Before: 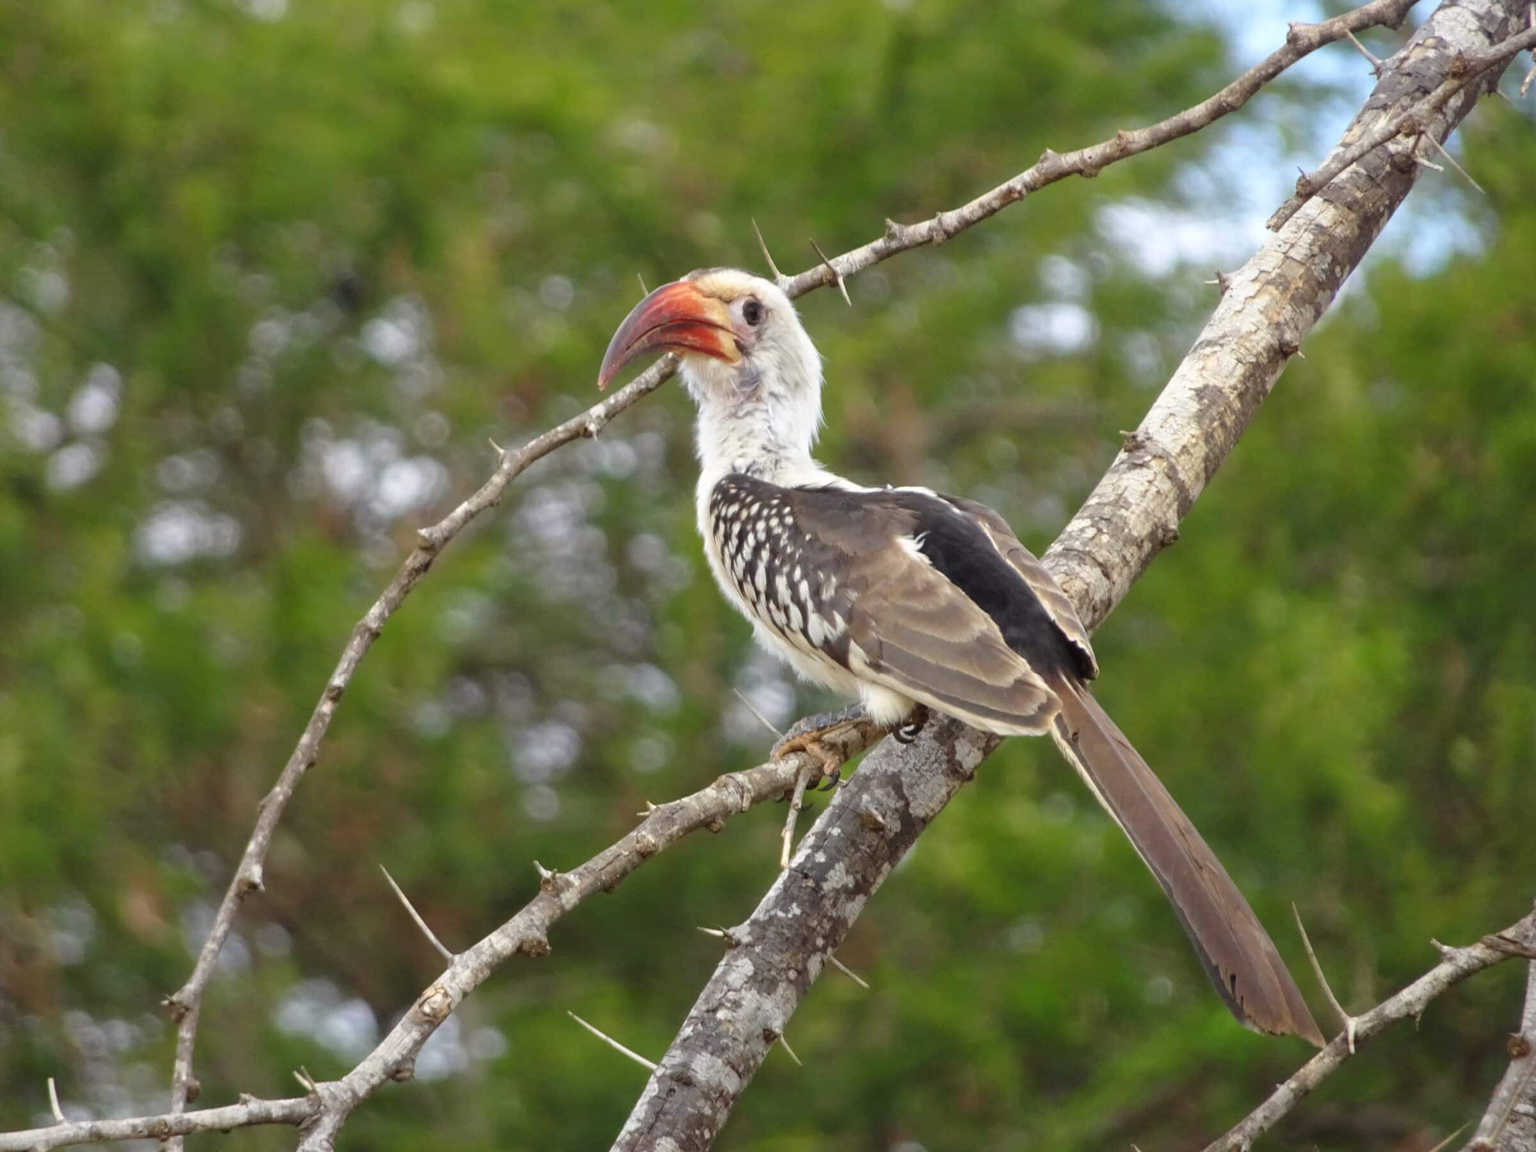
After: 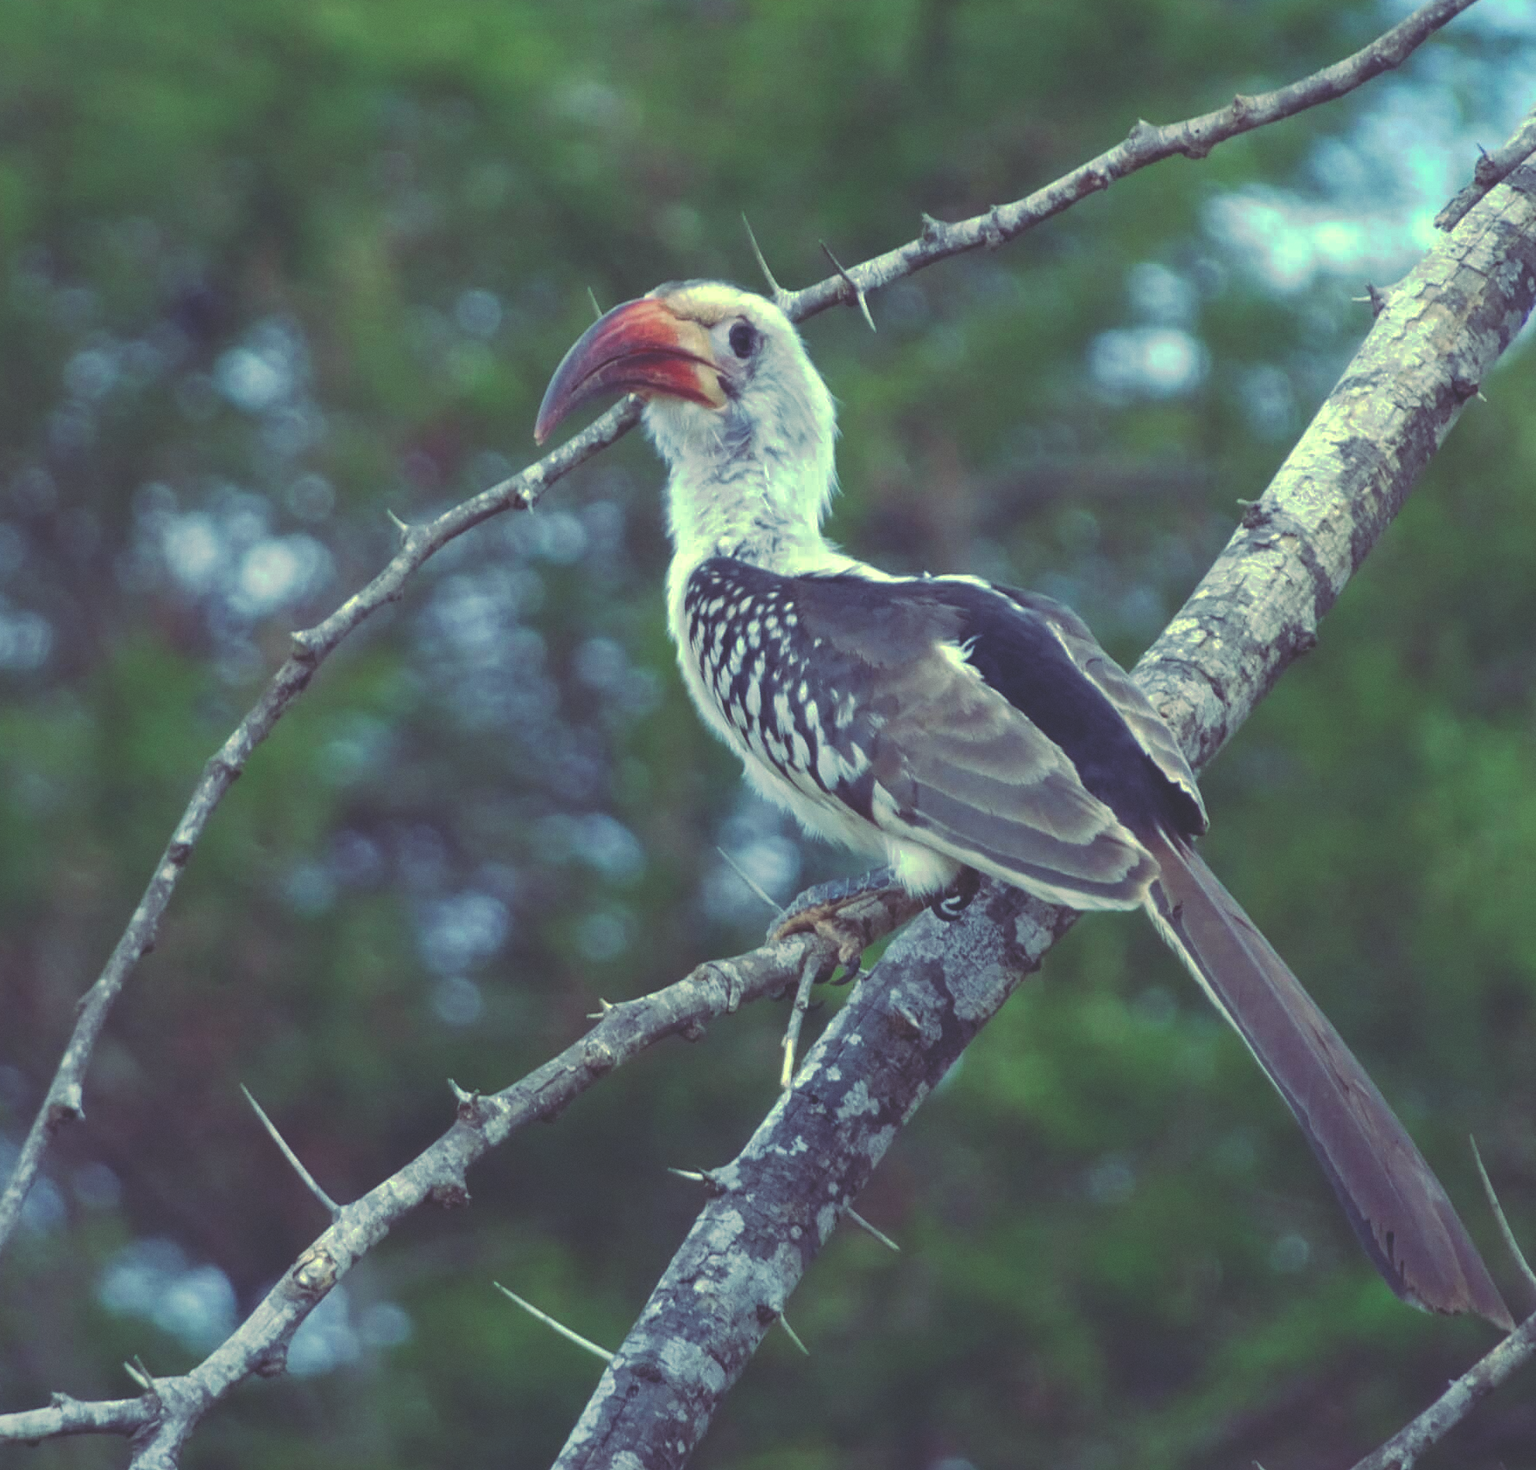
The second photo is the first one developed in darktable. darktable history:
grain: coarseness 0.09 ISO, strength 10%
white balance: red 1.029, blue 0.92
tone curve: curves: ch0 [(0, 0) (0.003, 0.08) (0.011, 0.088) (0.025, 0.104) (0.044, 0.122) (0.069, 0.141) (0.1, 0.161) (0.136, 0.181) (0.177, 0.209) (0.224, 0.246) (0.277, 0.293) (0.335, 0.343) (0.399, 0.399) (0.468, 0.464) (0.543, 0.54) (0.623, 0.616) (0.709, 0.694) (0.801, 0.757) (0.898, 0.821) (1, 1)], preserve colors none
rgb curve: curves: ch0 [(0, 0.186) (0.314, 0.284) (0.576, 0.466) (0.805, 0.691) (0.936, 0.886)]; ch1 [(0, 0.186) (0.314, 0.284) (0.581, 0.534) (0.771, 0.746) (0.936, 0.958)]; ch2 [(0, 0.216) (0.275, 0.39) (1, 1)], mode RGB, independent channels, compensate middle gray true, preserve colors none
crop and rotate: left 13.15%, top 5.251%, right 12.609%
